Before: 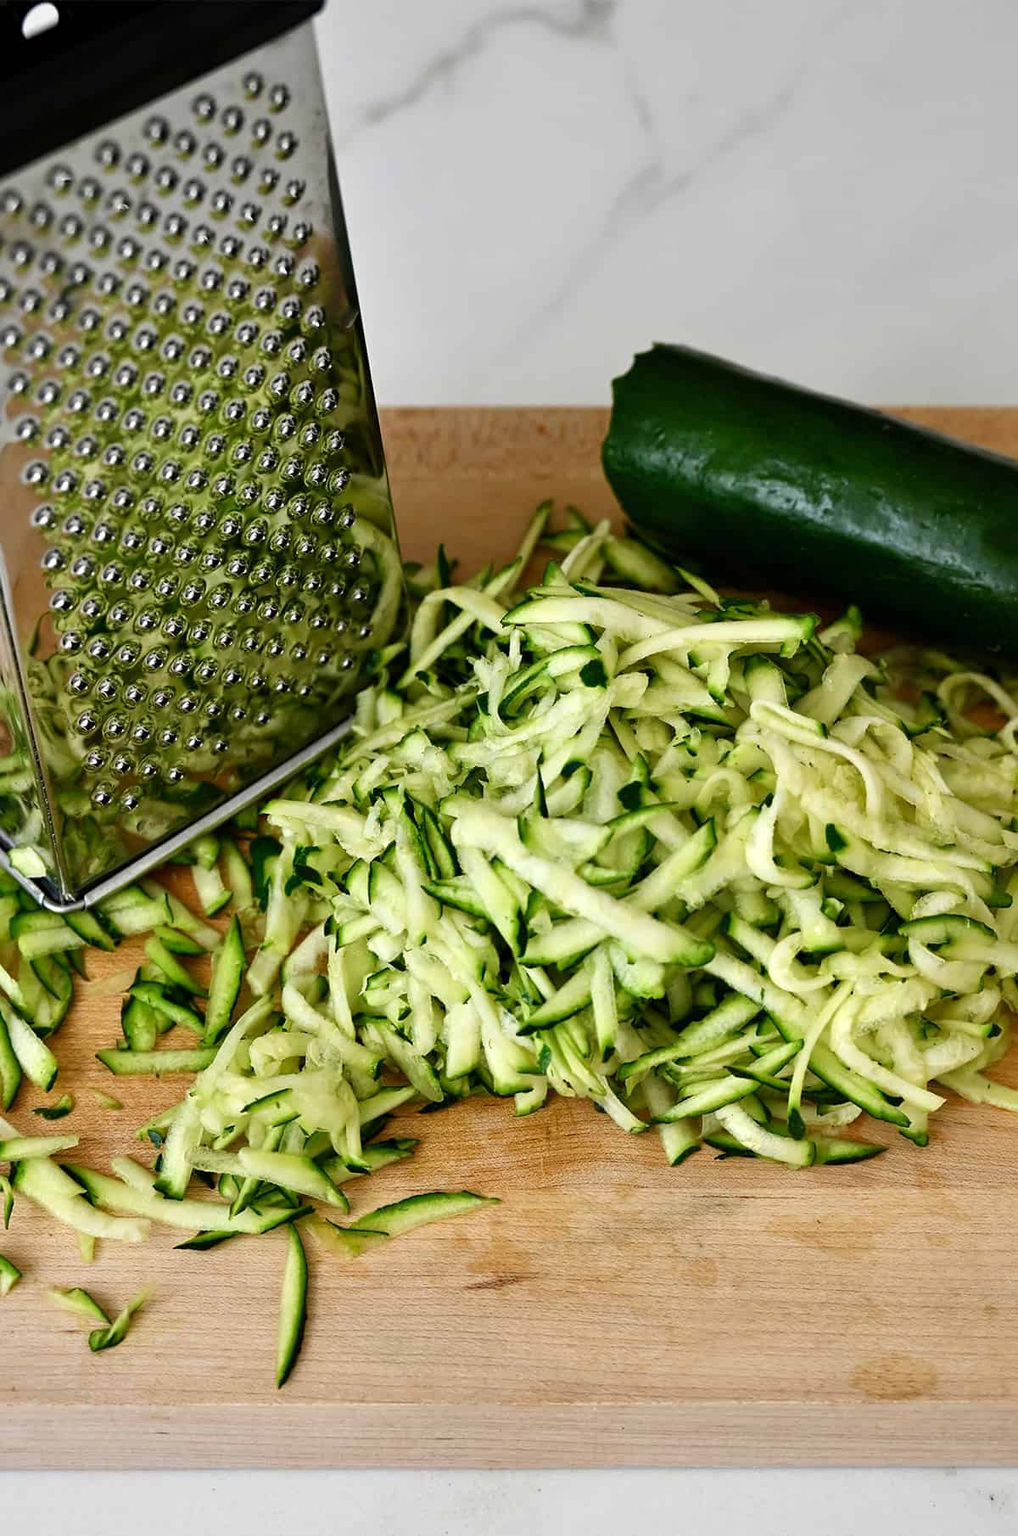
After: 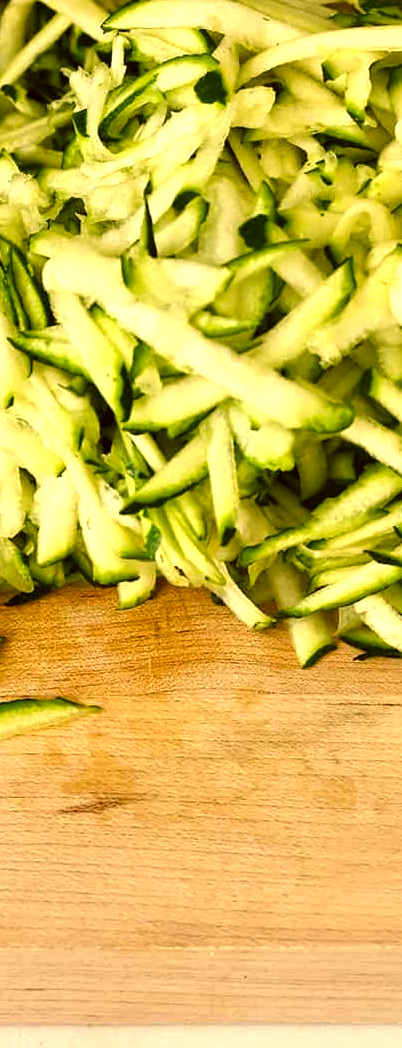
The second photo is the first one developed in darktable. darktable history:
exposure: exposure 0.494 EV, compensate highlight preservation false
color zones: curves: ch1 [(0, 0.292) (0.001, 0.292) (0.2, 0.264) (0.4, 0.248) (0.6, 0.248) (0.8, 0.264) (0.999, 0.292) (1, 0.292)]
crop: left 40.772%, top 39.012%, right 25.675%, bottom 3.034%
color correction: highlights a* 10.84, highlights b* 30.43, shadows a* 2.86, shadows b* 17.35, saturation 1.73
